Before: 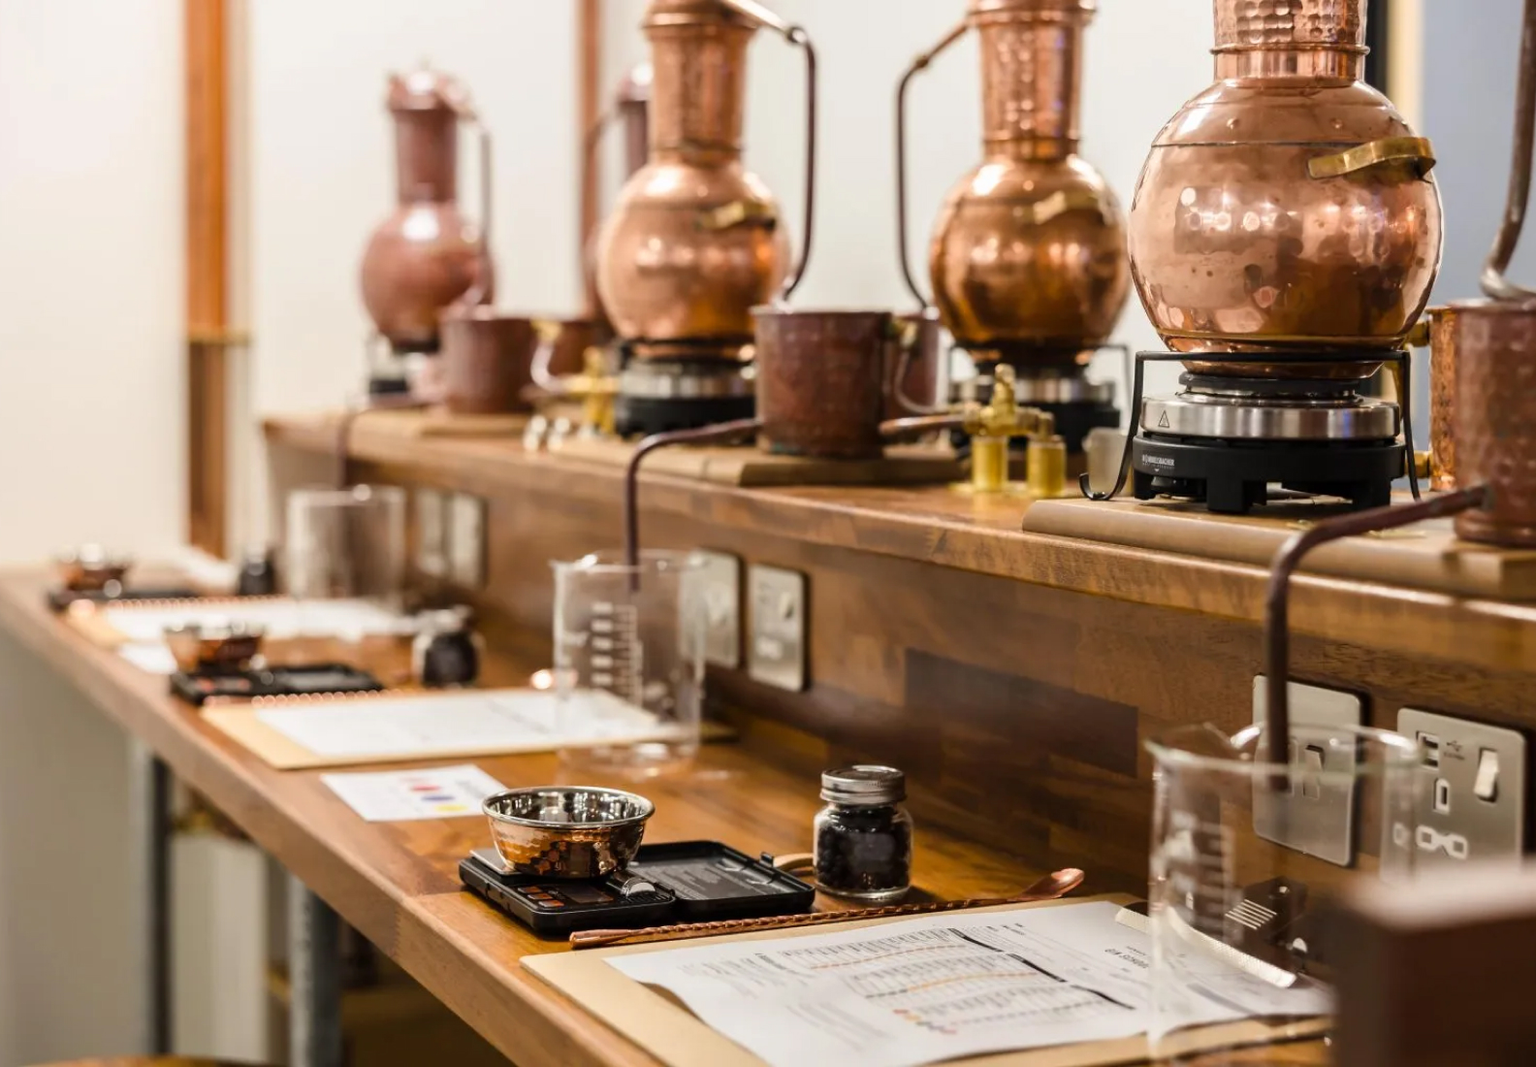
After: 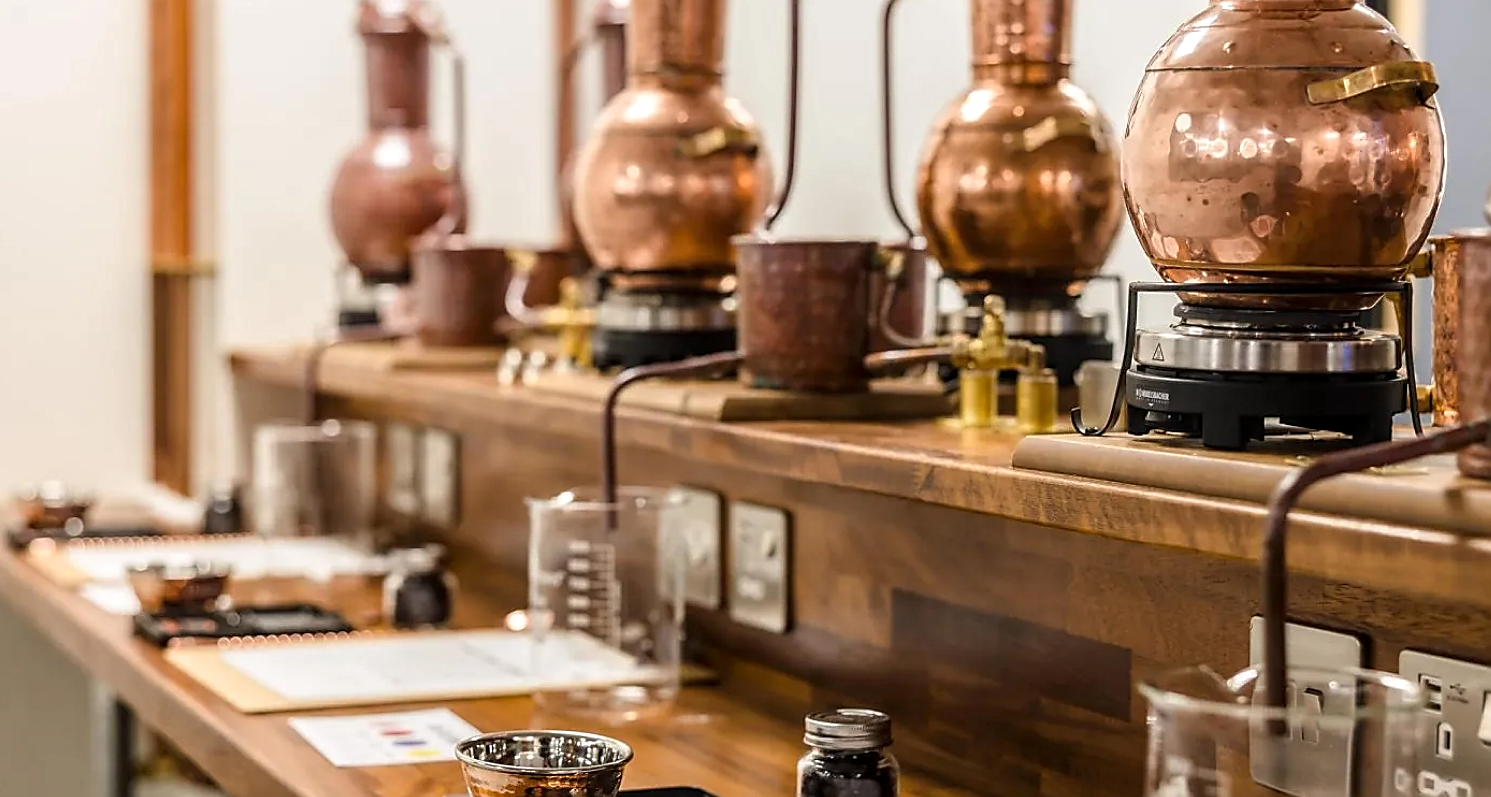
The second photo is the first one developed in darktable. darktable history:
tone equalizer: on, module defaults
crop: left 2.669%, top 7.33%, right 3.18%, bottom 20.209%
sharpen: radius 1.406, amount 1.266, threshold 0.723
local contrast: on, module defaults
